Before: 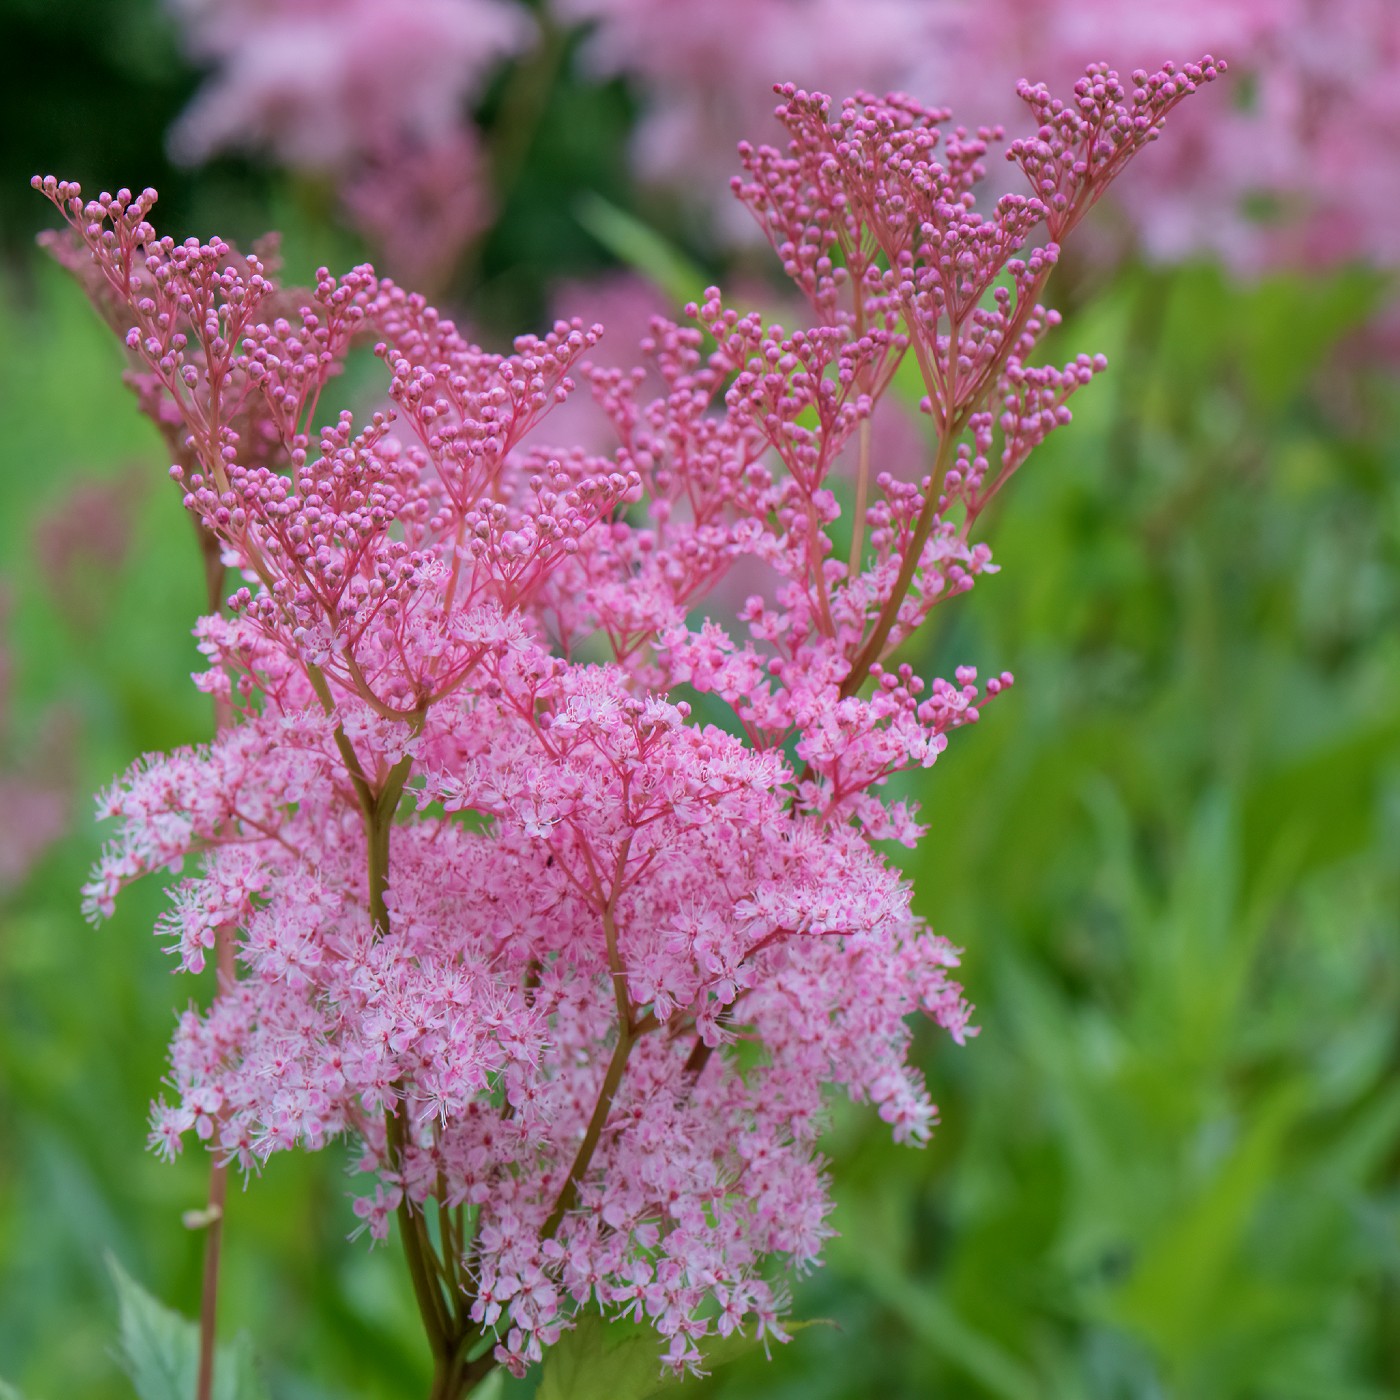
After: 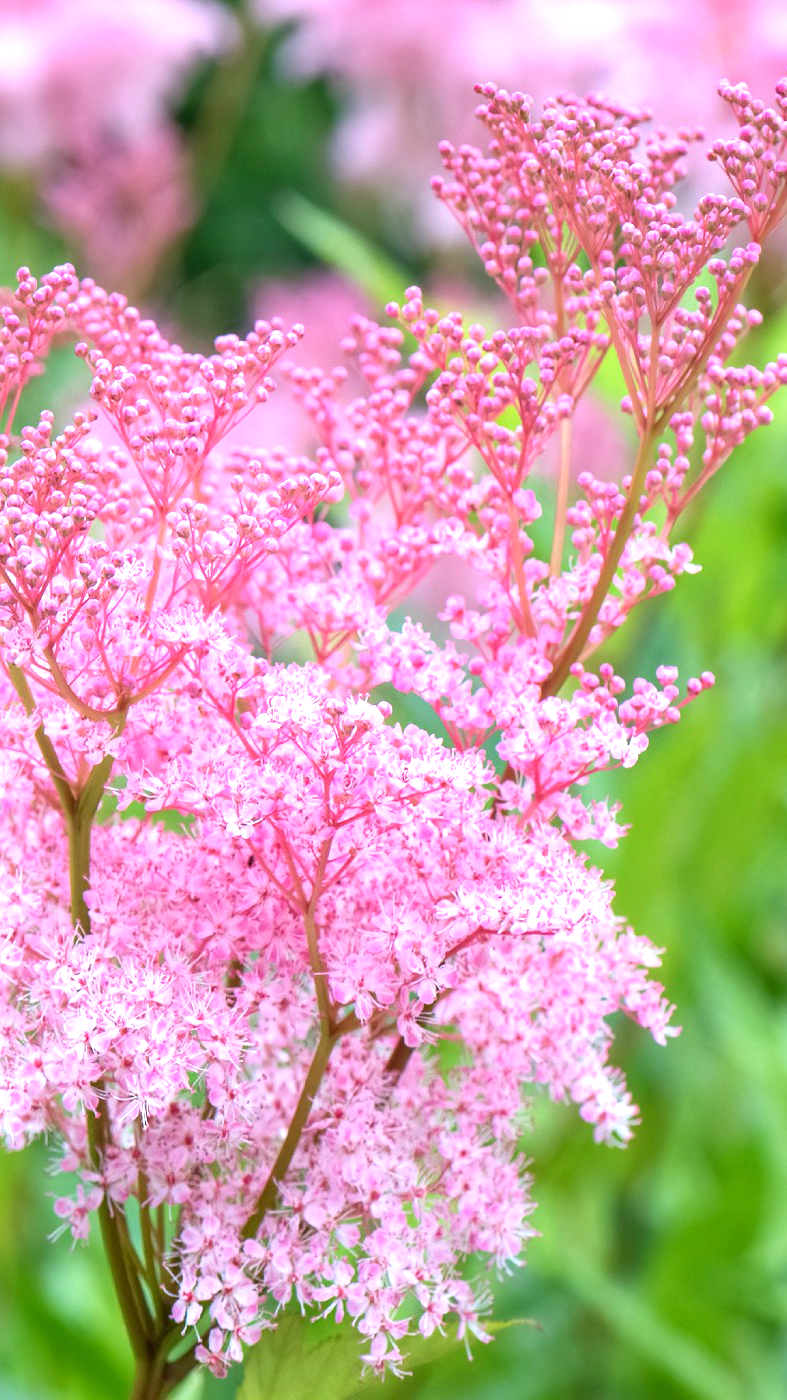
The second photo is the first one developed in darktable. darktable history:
crop: left 21.39%, right 22.363%
exposure: exposure 1.247 EV, compensate highlight preservation false
